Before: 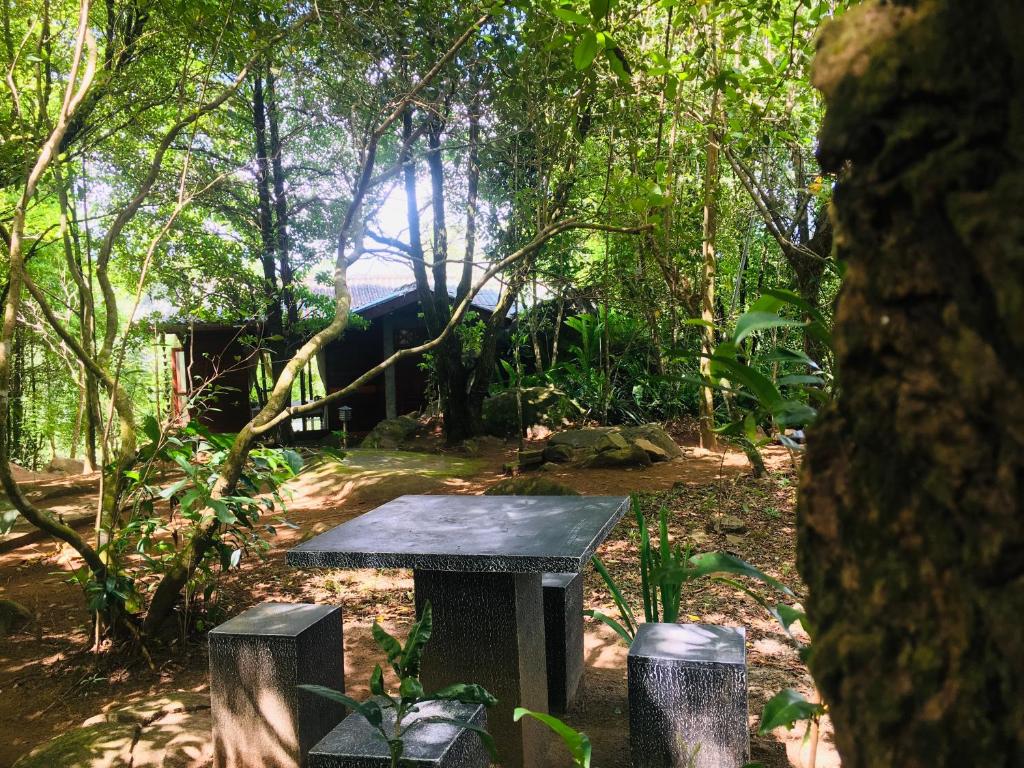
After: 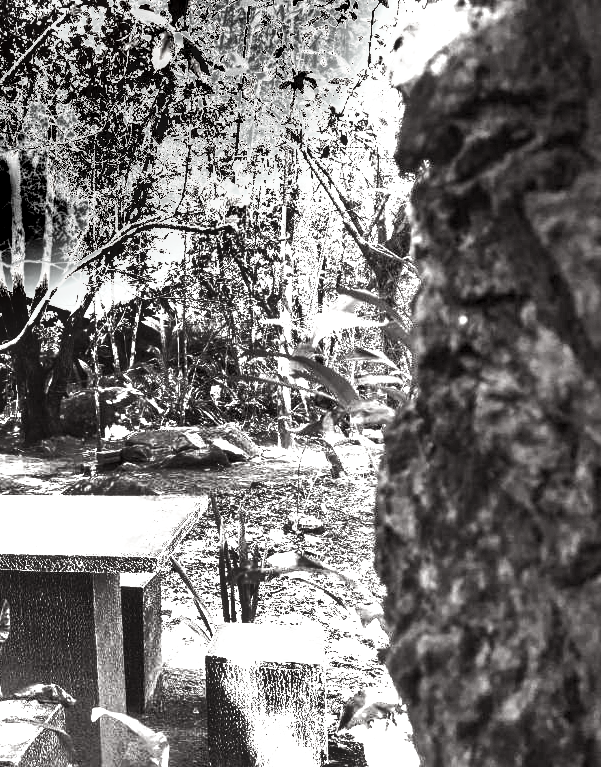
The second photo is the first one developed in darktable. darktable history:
color balance rgb: power › chroma 0.309%, power › hue 24.12°, perceptual saturation grading › global saturation 36.276%, perceptual brilliance grading › global brilliance -4.428%, perceptual brilliance grading › highlights 24.893%, perceptual brilliance grading › mid-tones 7.476%, perceptual brilliance grading › shadows -4.85%, global vibrance 10.196%, saturation formula JzAzBz (2021)
tone equalizer: -8 EV -0.74 EV, -7 EV -0.73 EV, -6 EV -0.603 EV, -5 EV -0.389 EV, -3 EV 0.388 EV, -2 EV 0.6 EV, -1 EV 0.696 EV, +0 EV 0.759 EV
crop: left 41.296%
color calibration: output gray [0.22, 0.42, 0.37, 0], x 0.38, y 0.389, temperature 4078.03 K
exposure: black level correction 0, exposure 2.104 EV, compensate highlight preservation false
local contrast: detail 130%
shadows and highlights: white point adjustment 0.1, highlights -70.84, shadows color adjustment 97.67%, soften with gaussian
